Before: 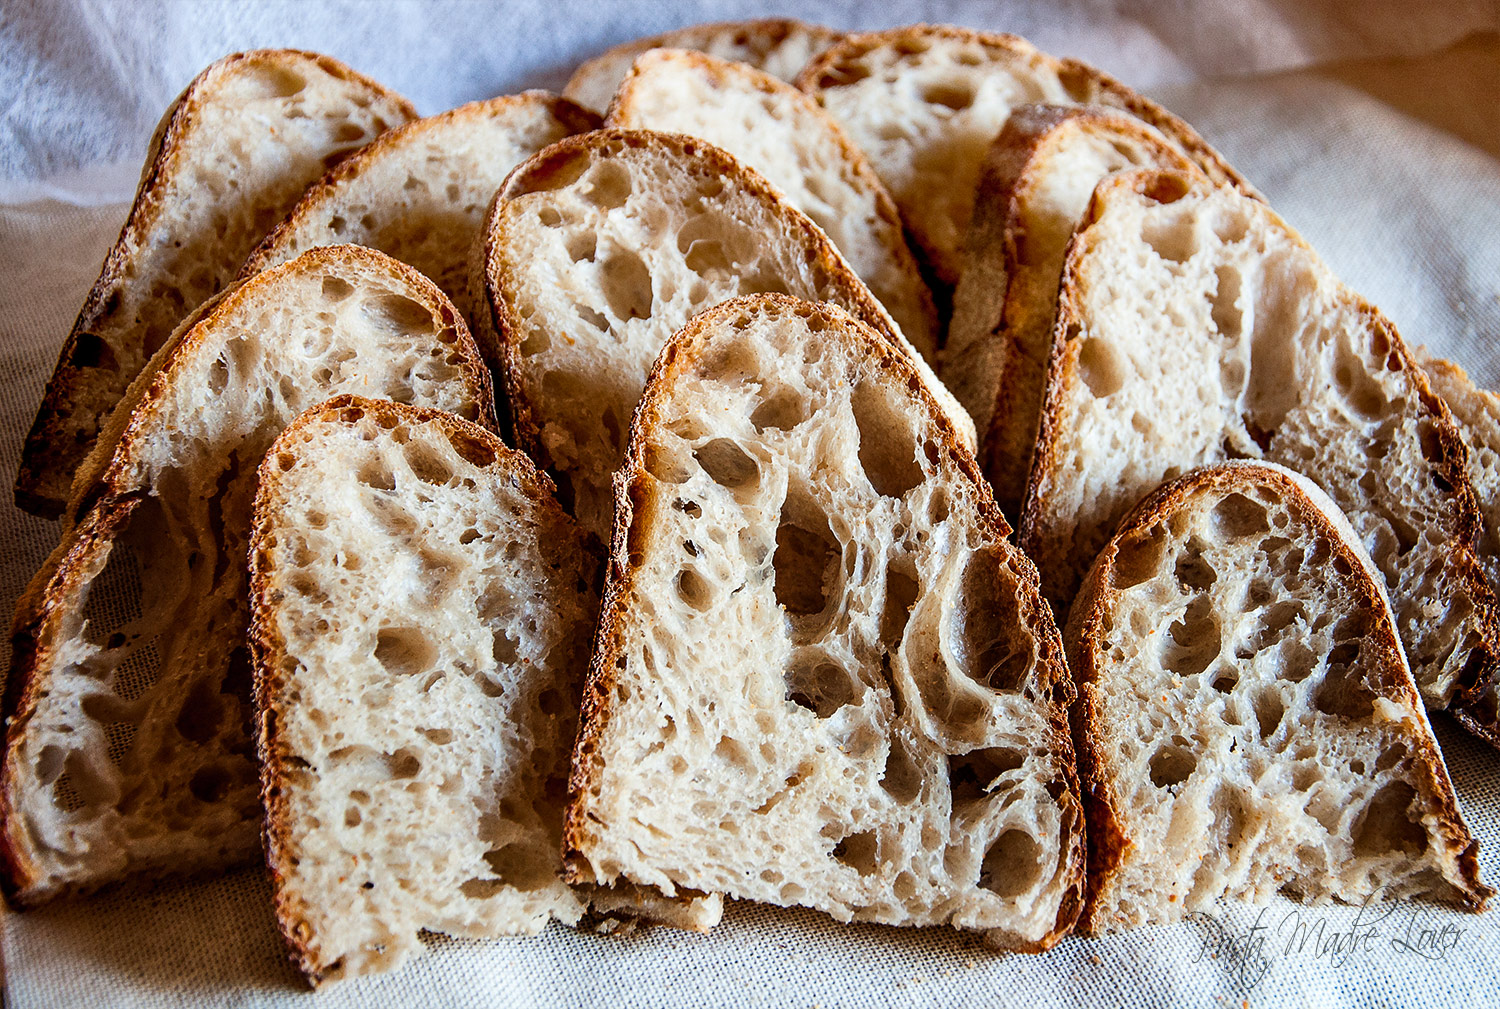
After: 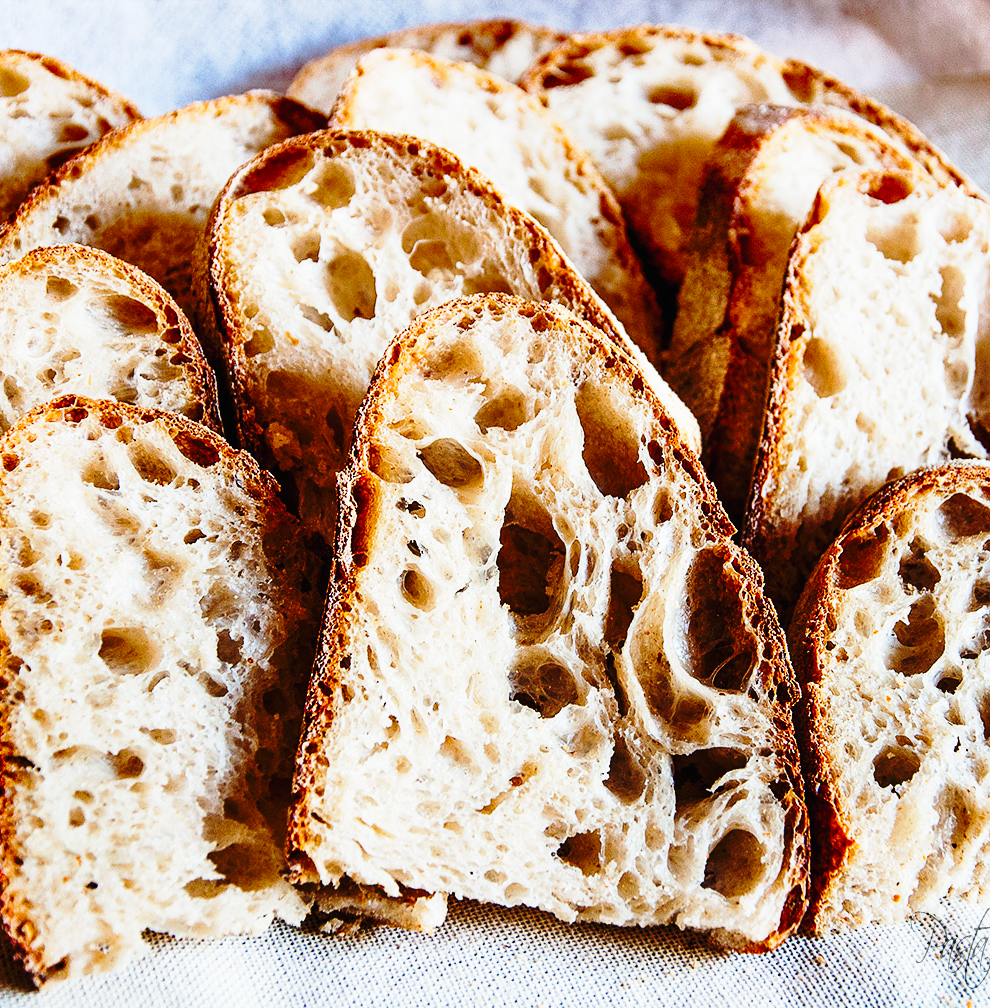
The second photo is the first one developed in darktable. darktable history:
contrast brightness saturation: contrast -0.02, brightness -0.01, saturation 0.03
crop and rotate: left 18.442%, right 15.508%
base curve: curves: ch0 [(0, 0) (0.04, 0.03) (0.133, 0.232) (0.448, 0.748) (0.843, 0.968) (1, 1)], preserve colors none
